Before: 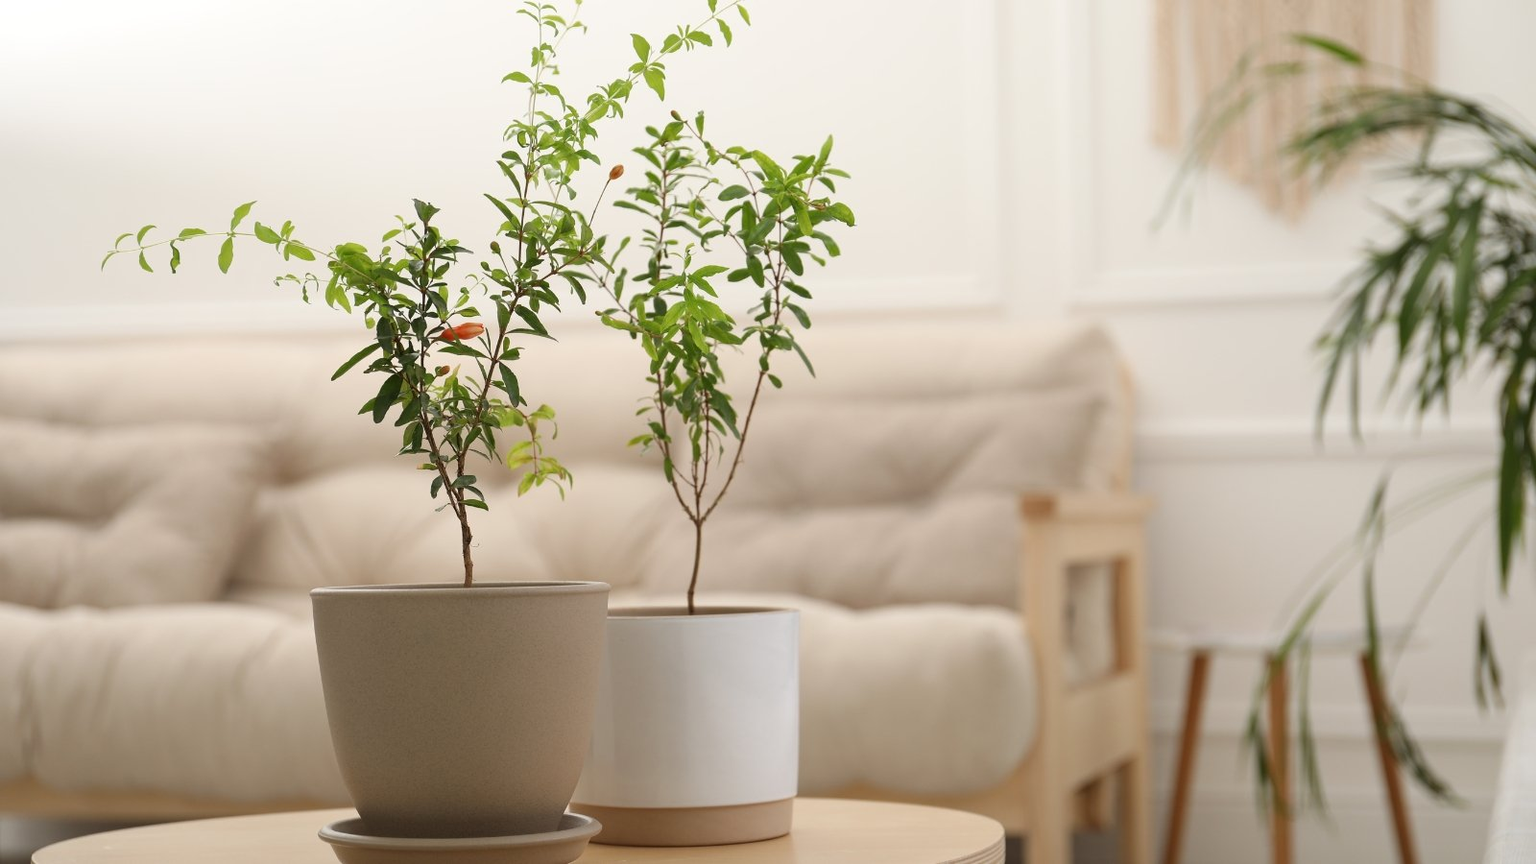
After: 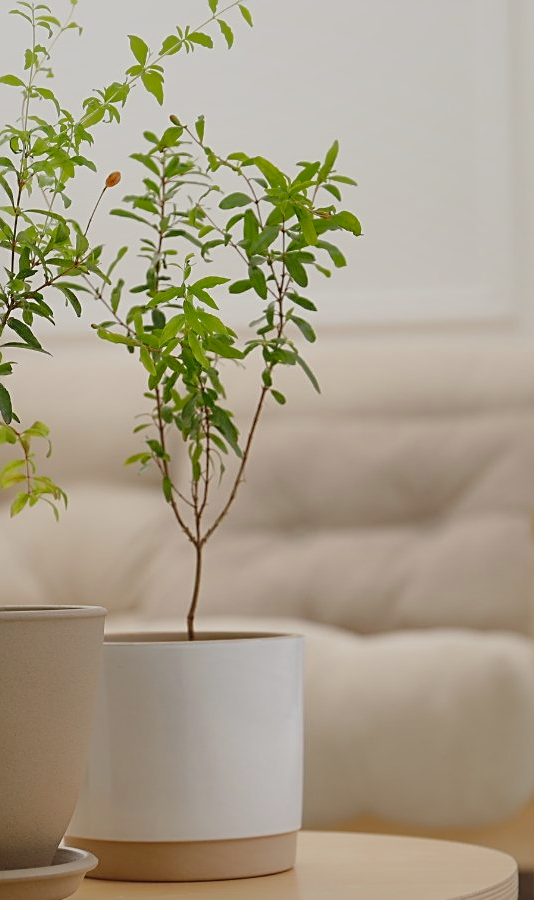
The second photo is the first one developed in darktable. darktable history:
tone curve: curves: ch0 [(0, 0.009) (0.105, 0.069) (0.195, 0.154) (0.289, 0.278) (0.384, 0.391) (0.513, 0.53) (0.66, 0.667) (0.895, 0.863) (1, 0.919)]; ch1 [(0, 0) (0.161, 0.092) (0.35, 0.33) (0.403, 0.395) (0.456, 0.469) (0.502, 0.499) (0.519, 0.514) (0.576, 0.587) (0.642, 0.645) (0.701, 0.742) (1, 0.942)]; ch2 [(0, 0) (0.371, 0.362) (0.437, 0.437) (0.501, 0.5) (0.53, 0.528) (0.569, 0.551) (0.619, 0.58) (0.883, 0.752) (1, 0.929)], preserve colors none
shadows and highlights: shadows 40.26, highlights -60.05
sharpen: on, module defaults
crop: left 33.072%, right 33.541%
